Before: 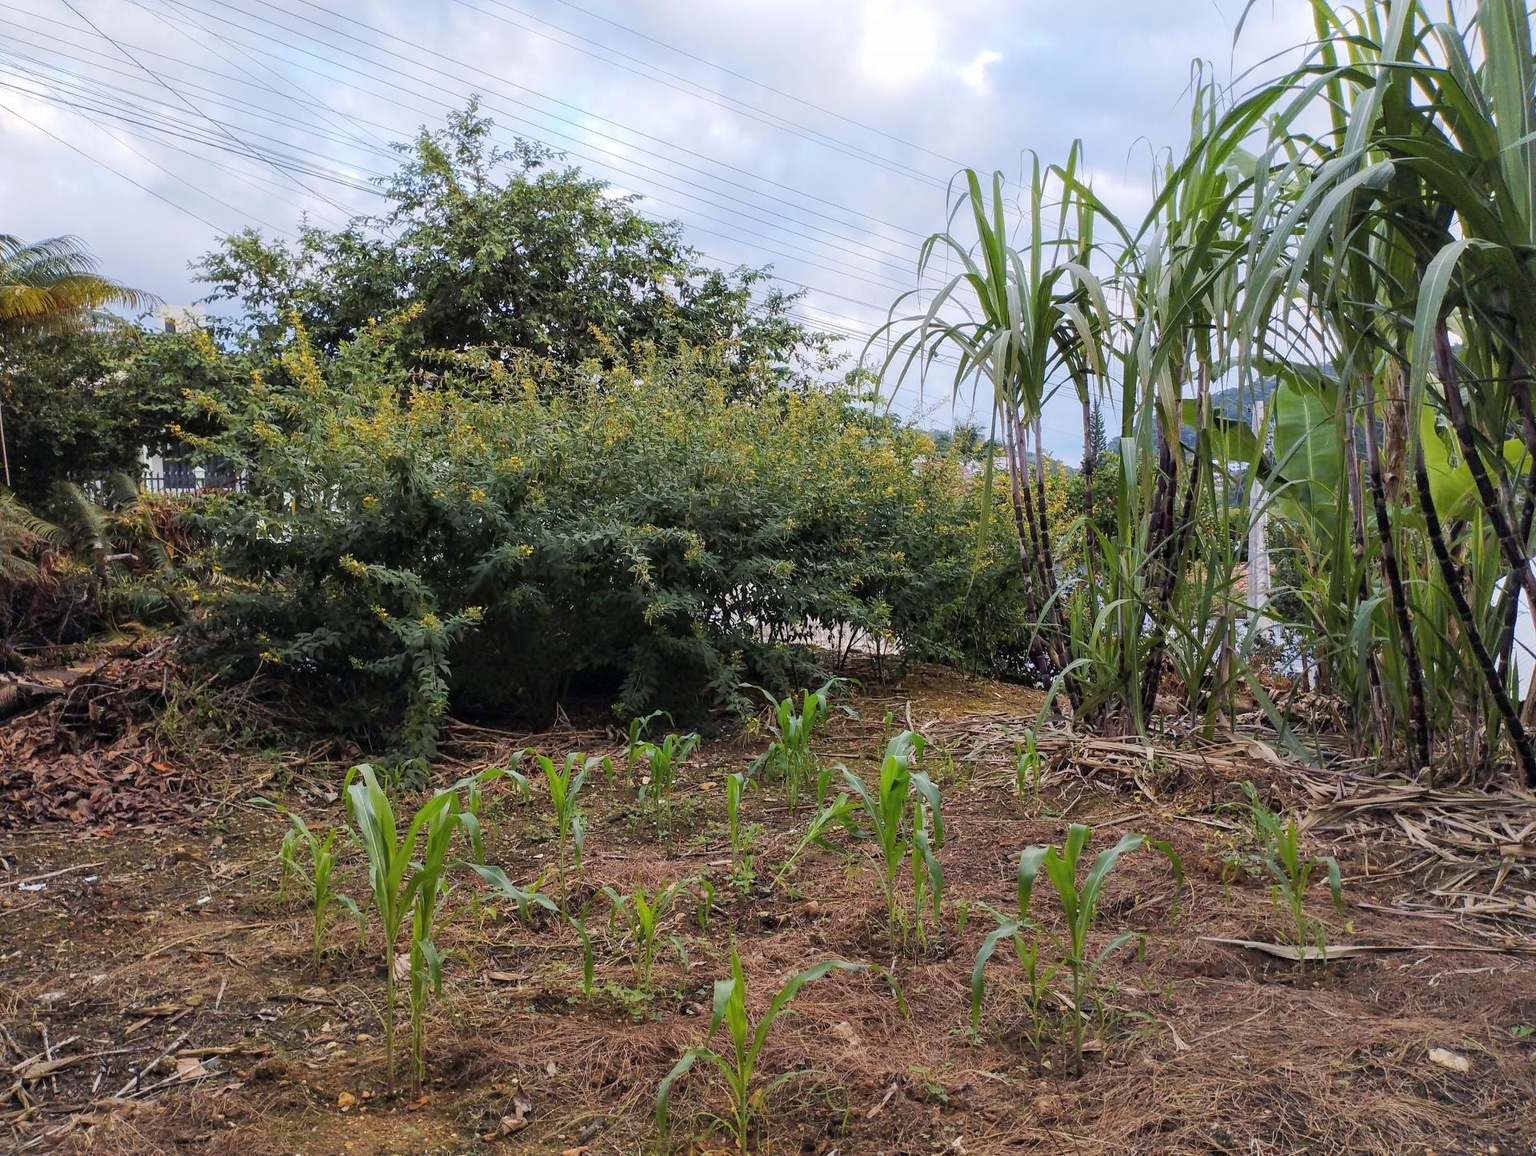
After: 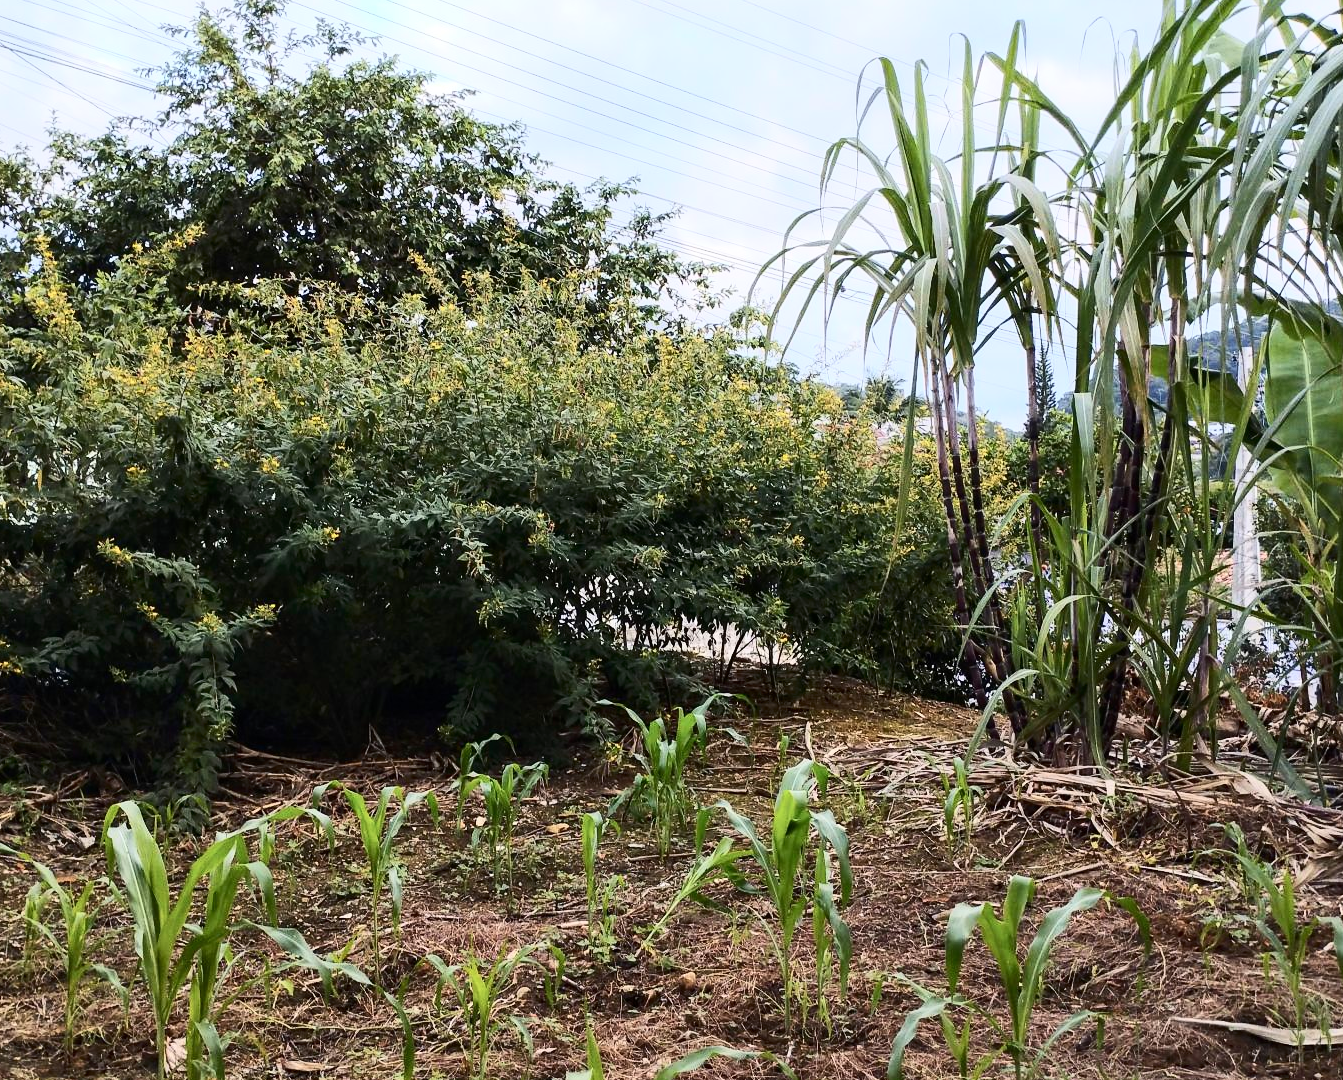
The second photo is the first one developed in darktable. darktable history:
crop and rotate: left 17.046%, top 10.659%, right 12.989%, bottom 14.553%
contrast brightness saturation: contrast 0.39, brightness 0.1
